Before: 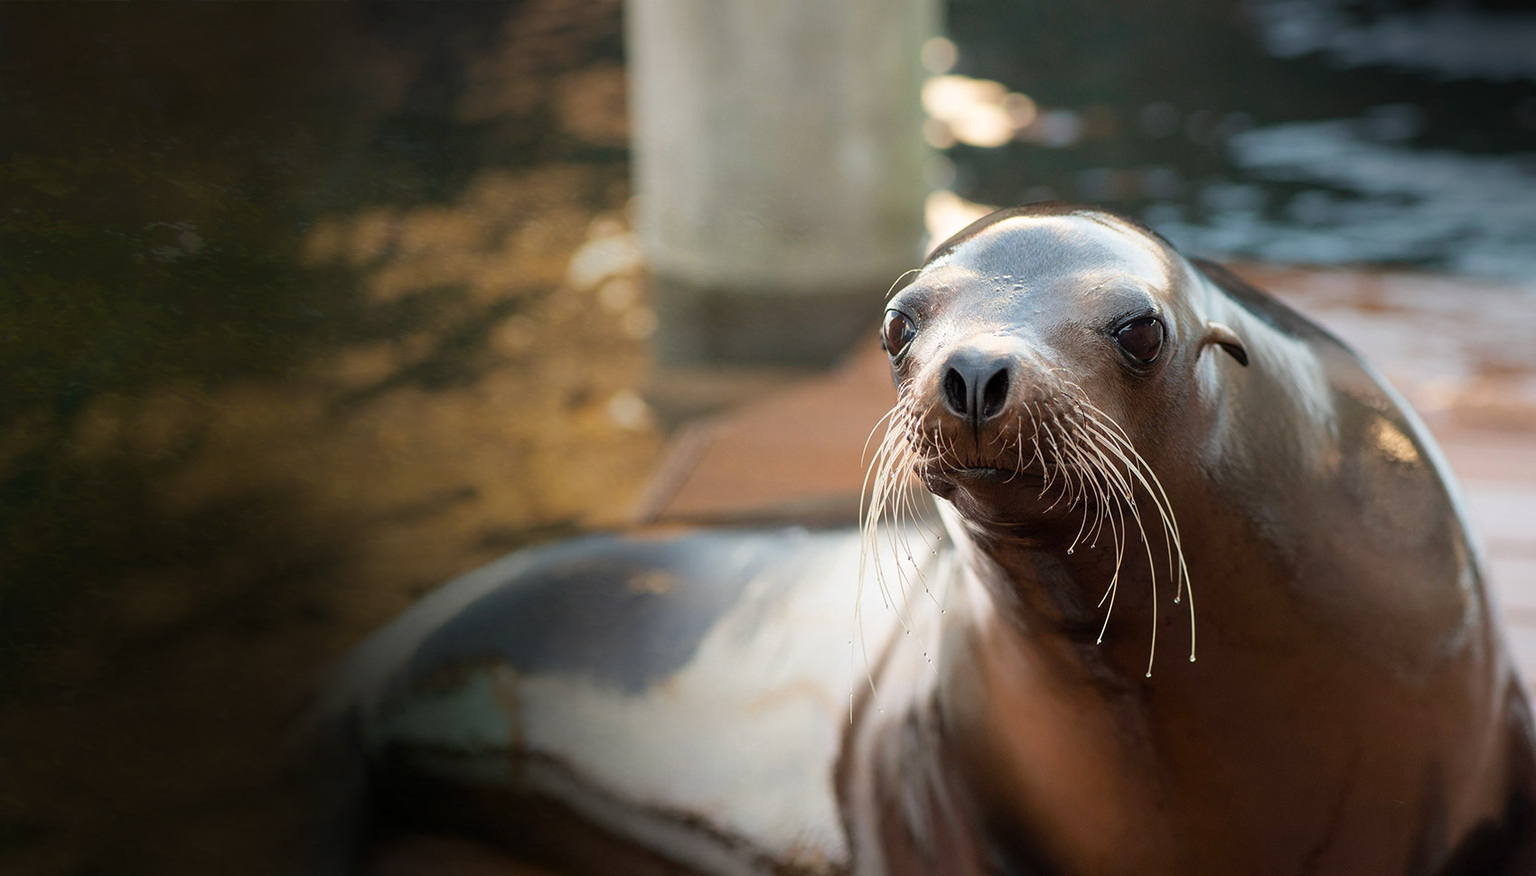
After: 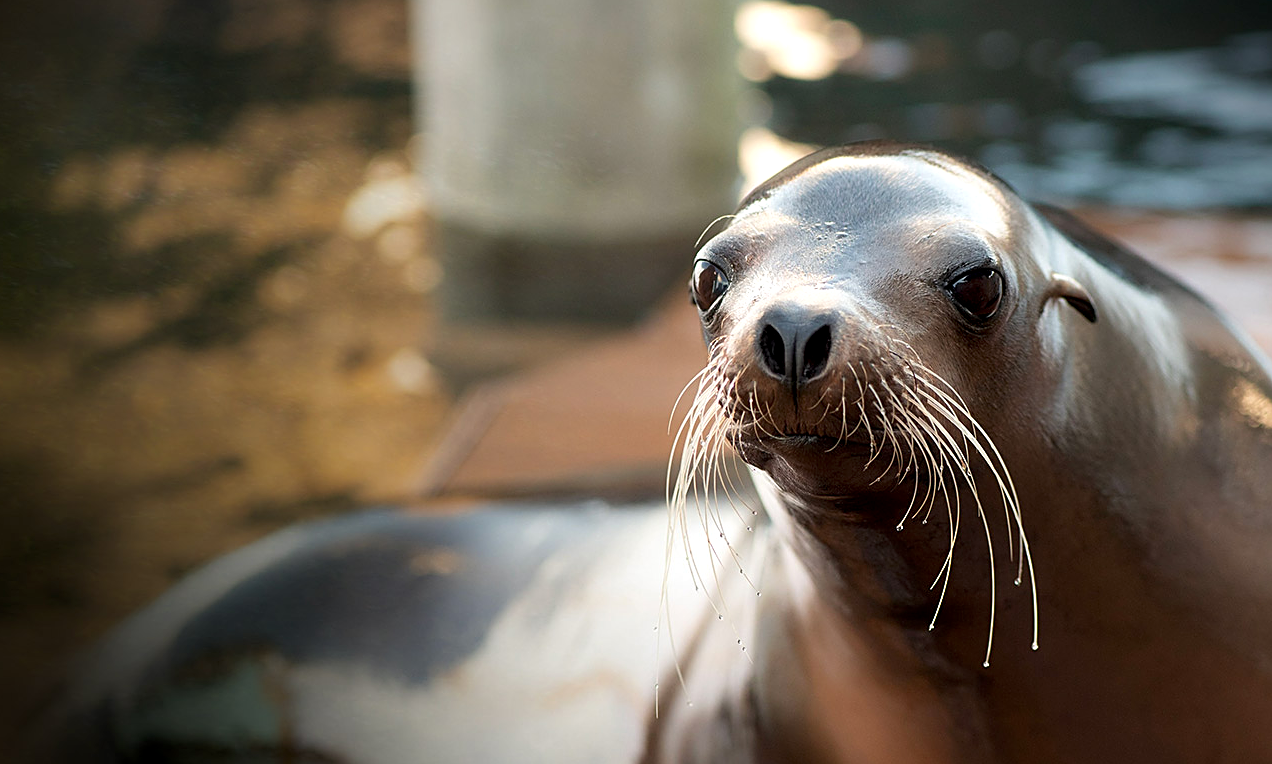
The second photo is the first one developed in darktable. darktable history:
crop: left 16.768%, top 8.653%, right 8.362%, bottom 12.485%
sharpen: on, module defaults
contrast equalizer: y [[0.579, 0.58, 0.505, 0.5, 0.5, 0.5], [0.5 ×6], [0.5 ×6], [0 ×6], [0 ×6]]
